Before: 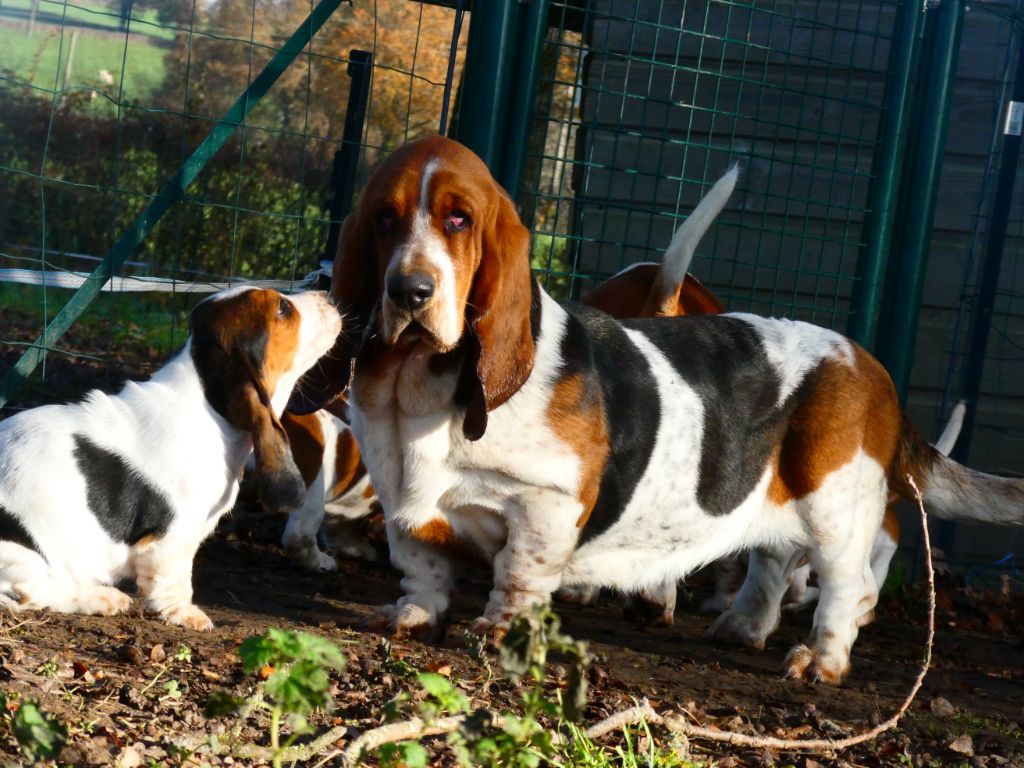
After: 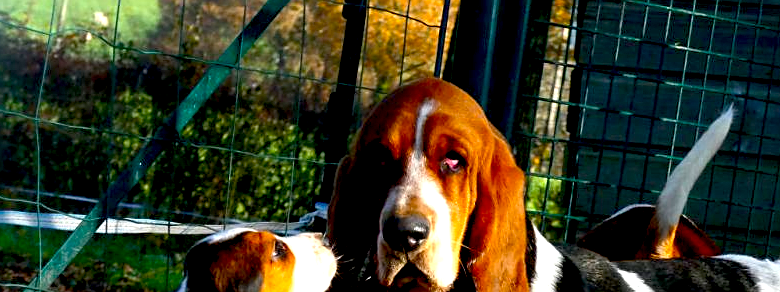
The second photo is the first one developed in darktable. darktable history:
exposure: black level correction 0.012, exposure 0.7 EV, compensate exposure bias true, compensate highlight preservation false
crop: left 0.579%, top 7.627%, right 23.167%, bottom 54.275%
color balance: output saturation 120%
sharpen: on, module defaults
